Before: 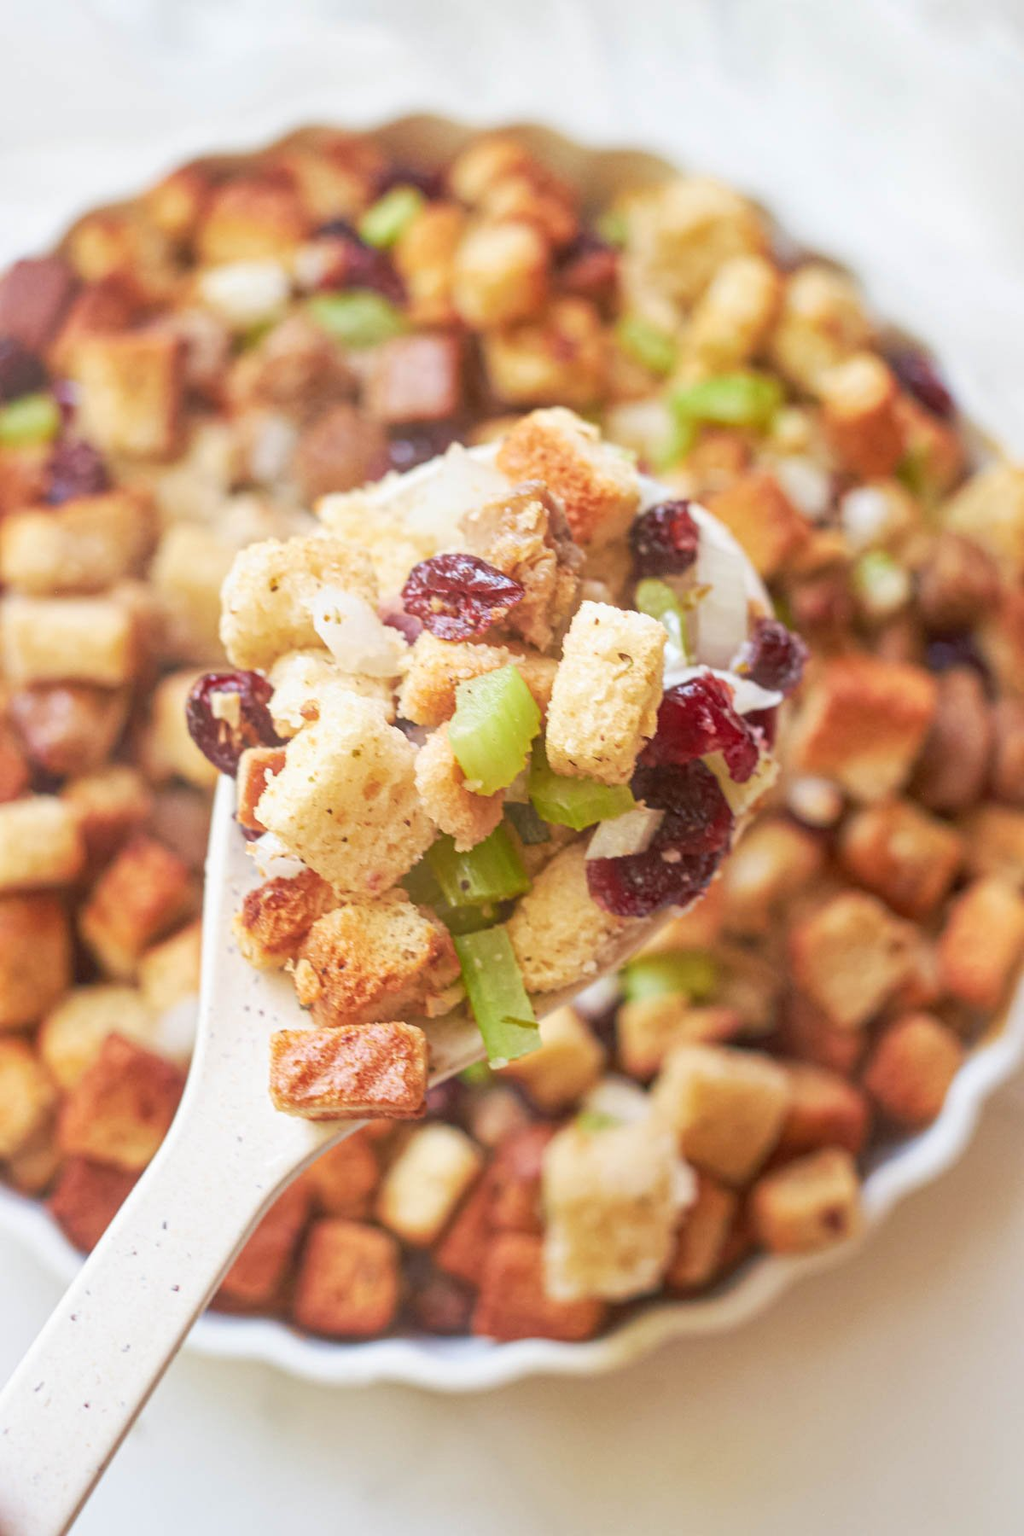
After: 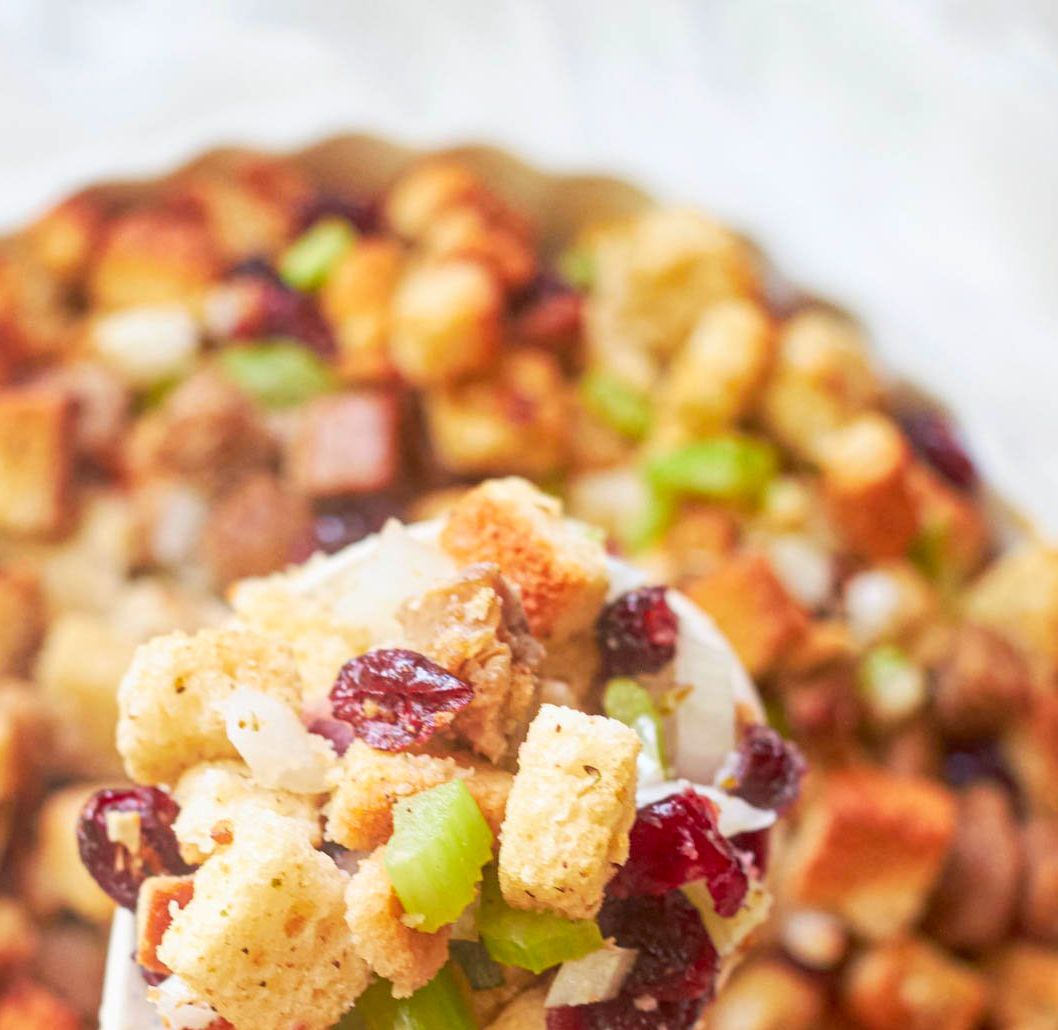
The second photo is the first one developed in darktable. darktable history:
contrast brightness saturation: contrast 0.08, saturation 0.2
crop and rotate: left 11.812%, bottom 42.776%
